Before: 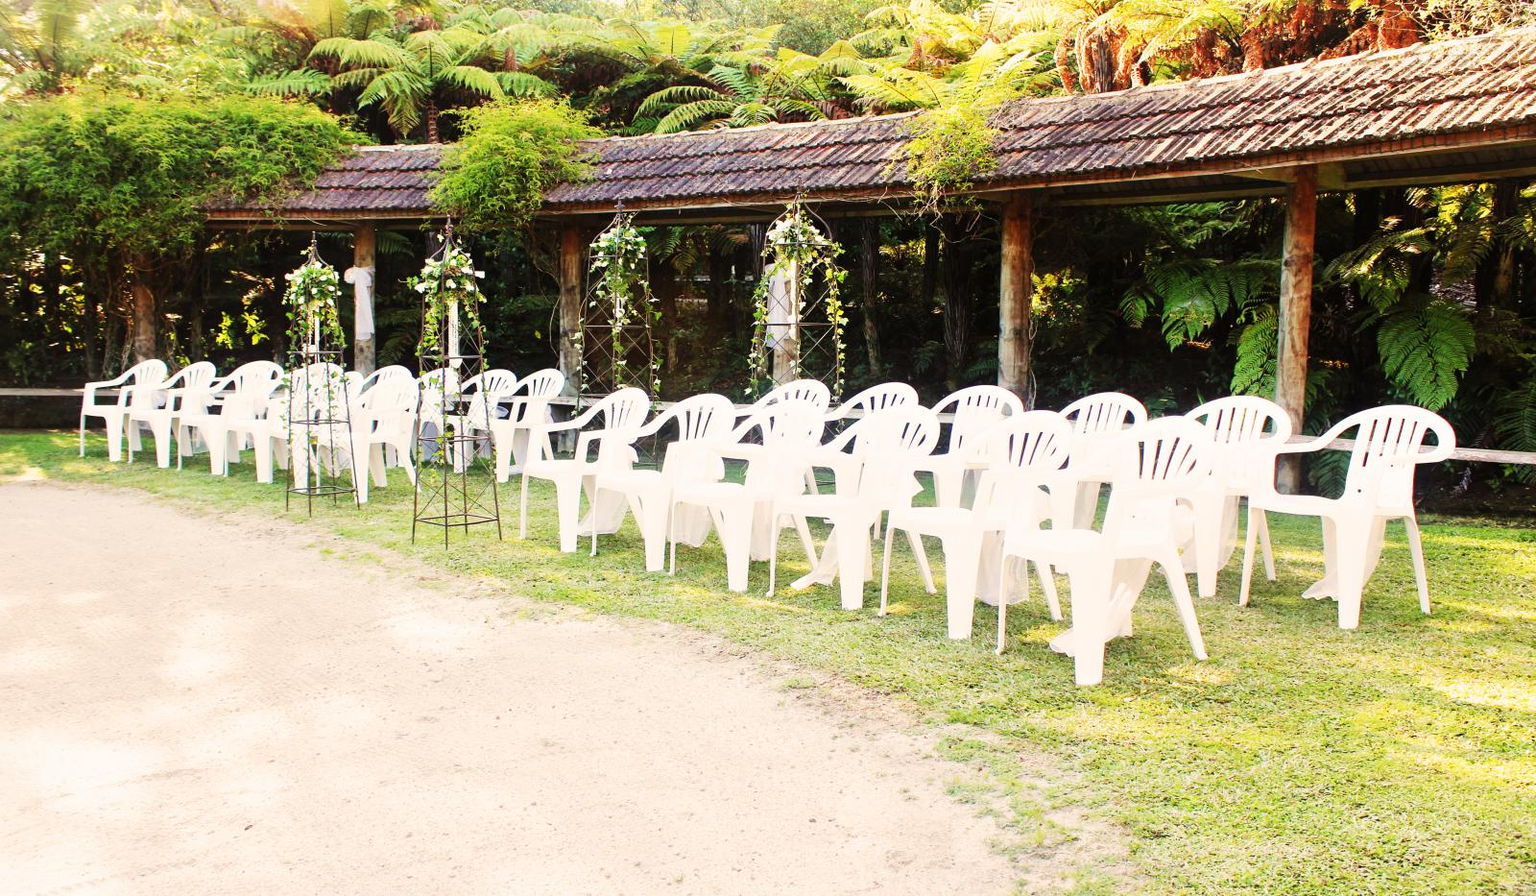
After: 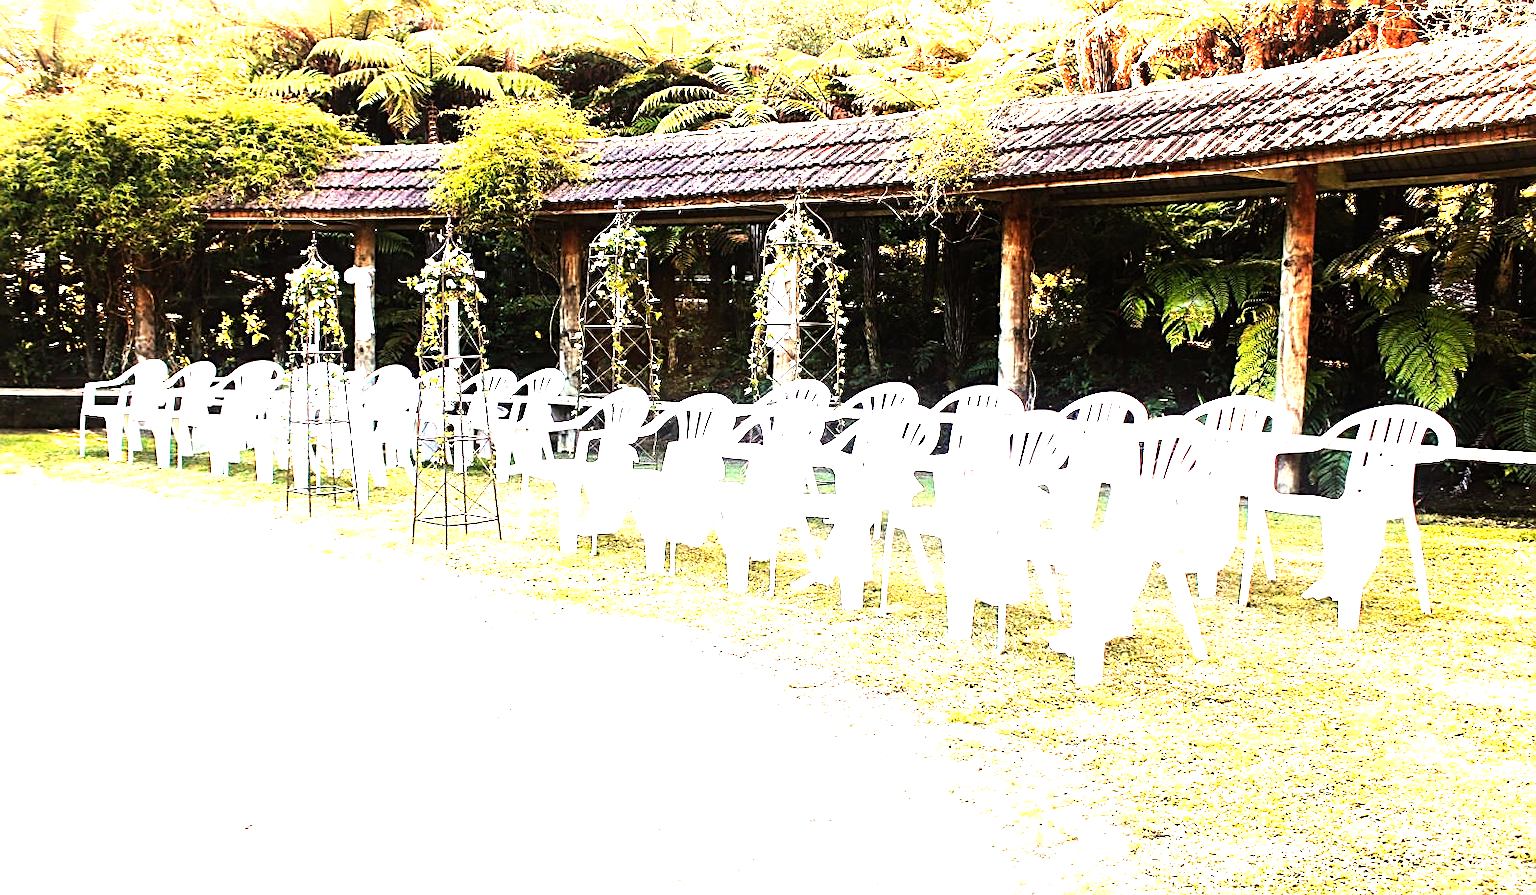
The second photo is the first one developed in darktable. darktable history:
tone equalizer: -8 EV -1.08 EV, -7 EV -1.01 EV, -6 EV -0.867 EV, -5 EV -0.578 EV, -3 EV 0.578 EV, -2 EV 0.867 EV, -1 EV 1.01 EV, +0 EV 1.08 EV, edges refinement/feathering 500, mask exposure compensation -1.57 EV, preserve details no
sharpen: on, module defaults
exposure: black level correction 0, exposure 0.7 EV, compensate exposure bias true, compensate highlight preservation false
color zones: curves: ch2 [(0, 0.5) (0.143, 0.5) (0.286, 0.416) (0.429, 0.5) (0.571, 0.5) (0.714, 0.5) (0.857, 0.5) (1, 0.5)]
